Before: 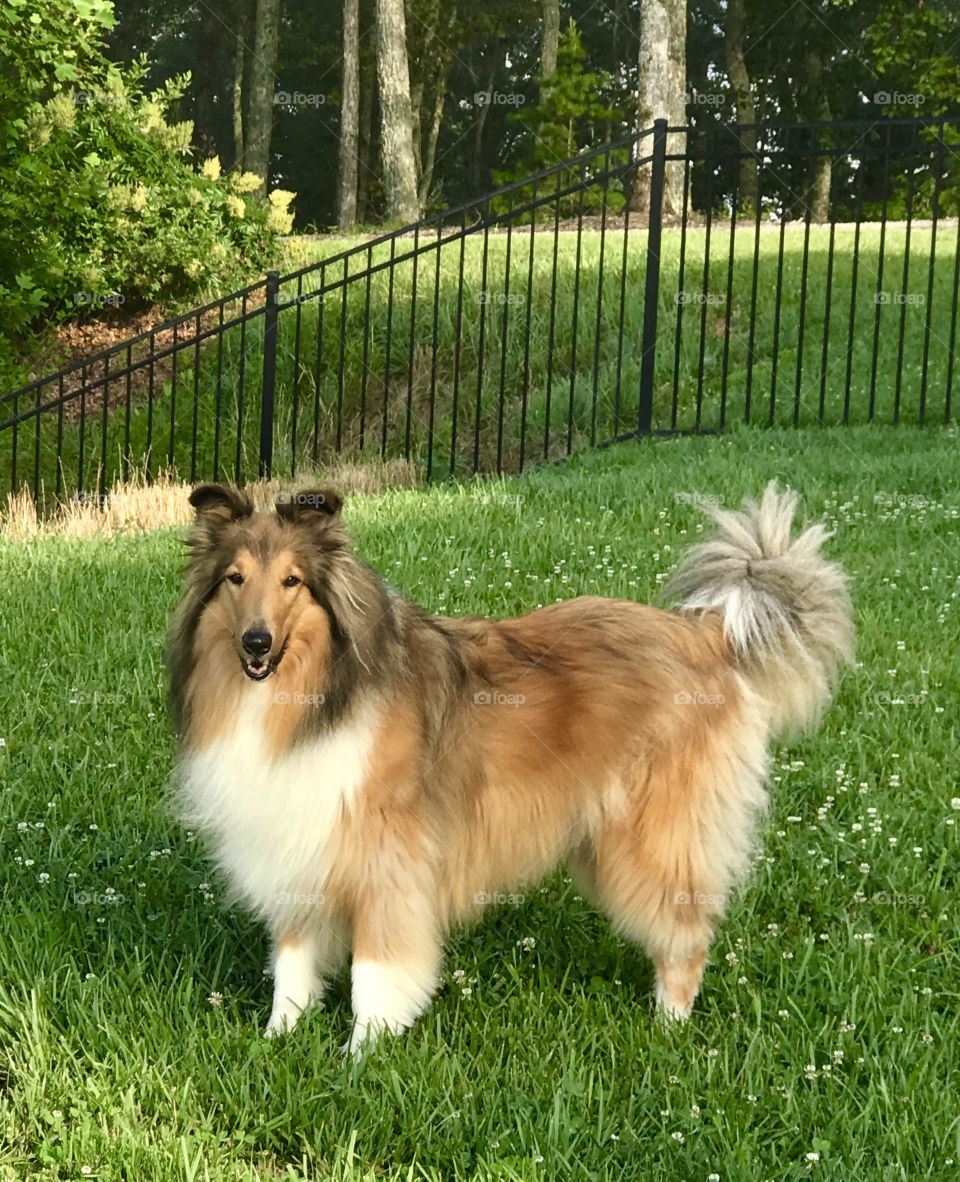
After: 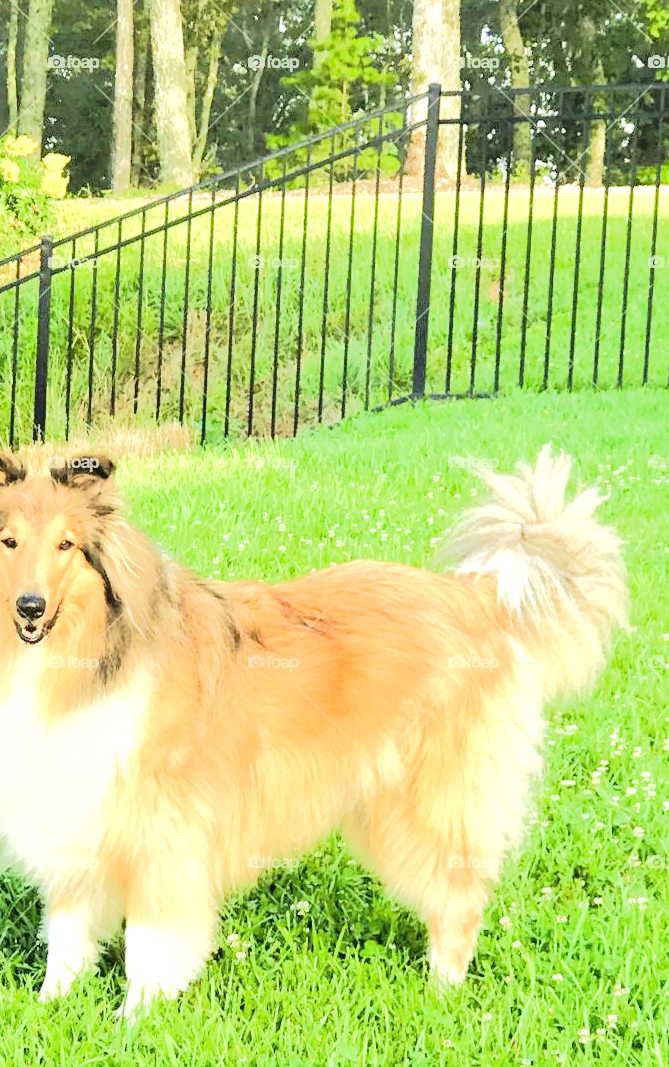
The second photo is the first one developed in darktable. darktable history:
tone equalizer: -7 EV 0.159 EV, -6 EV 0.6 EV, -5 EV 1.12 EV, -4 EV 1.34 EV, -3 EV 1.18 EV, -2 EV 0.6 EV, -1 EV 0.159 EV, edges refinement/feathering 500, mask exposure compensation -1.57 EV, preserve details no
crop and rotate: left 23.604%, top 3.096%, right 6.631%, bottom 6.61%
exposure: black level correction 0, exposure 1.47 EV, compensate exposure bias true, compensate highlight preservation false
tone curve: curves: ch0 [(0, 0.032) (0.094, 0.08) (0.265, 0.208) (0.41, 0.417) (0.498, 0.496) (0.638, 0.673) (0.819, 0.841) (0.96, 0.899)]; ch1 [(0, 0) (0.161, 0.092) (0.37, 0.302) (0.417, 0.434) (0.495, 0.504) (0.576, 0.589) (0.725, 0.765) (1, 1)]; ch2 [(0, 0) (0.352, 0.403) (0.45, 0.469) (0.521, 0.515) (0.59, 0.579) (1, 1)], color space Lab, linked channels, preserve colors none
